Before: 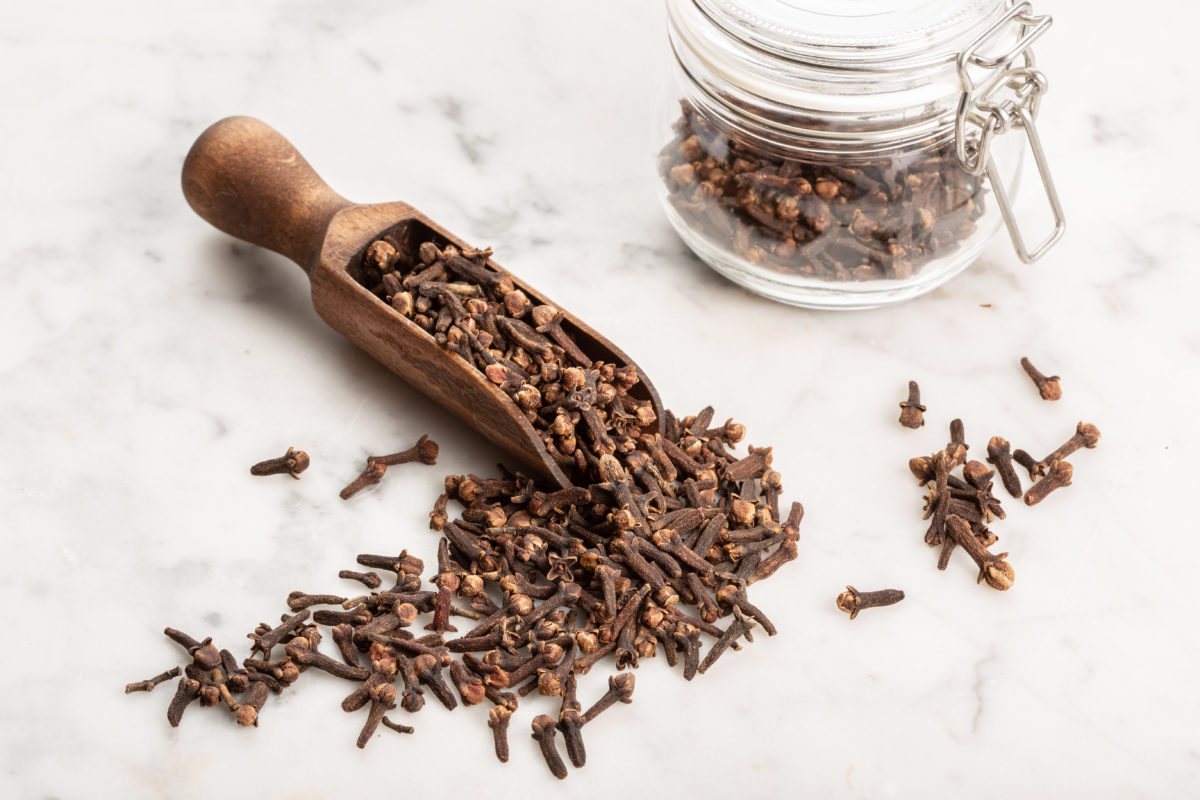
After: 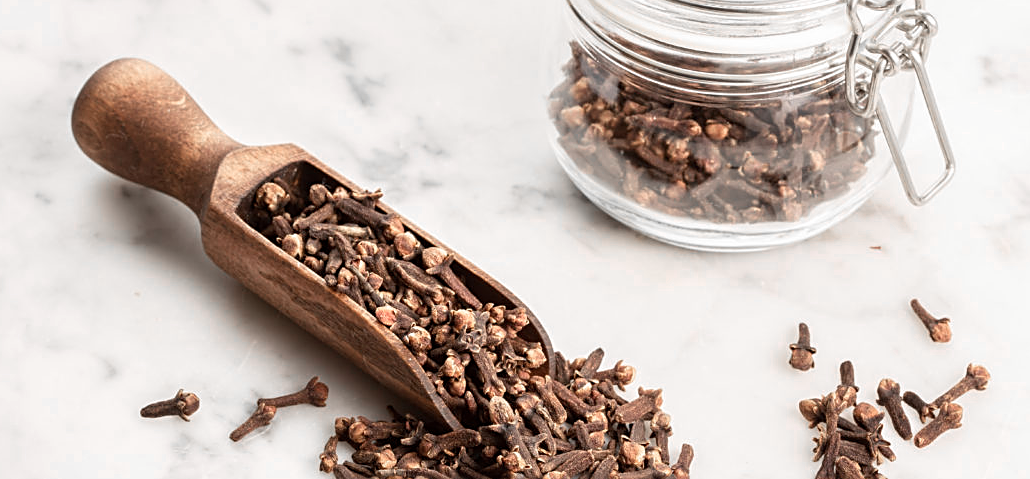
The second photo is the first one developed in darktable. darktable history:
color zones: curves: ch0 [(0, 0.65) (0.096, 0.644) (0.221, 0.539) (0.429, 0.5) (0.571, 0.5) (0.714, 0.5) (0.857, 0.5) (1, 0.65)]; ch1 [(0, 0.5) (0.143, 0.5) (0.257, -0.002) (0.429, 0.04) (0.571, -0.001) (0.714, -0.015) (0.857, 0.024) (1, 0.5)]
sharpen: on, module defaults
crop and rotate: left 9.23%, top 7.264%, right 4.901%, bottom 32.784%
